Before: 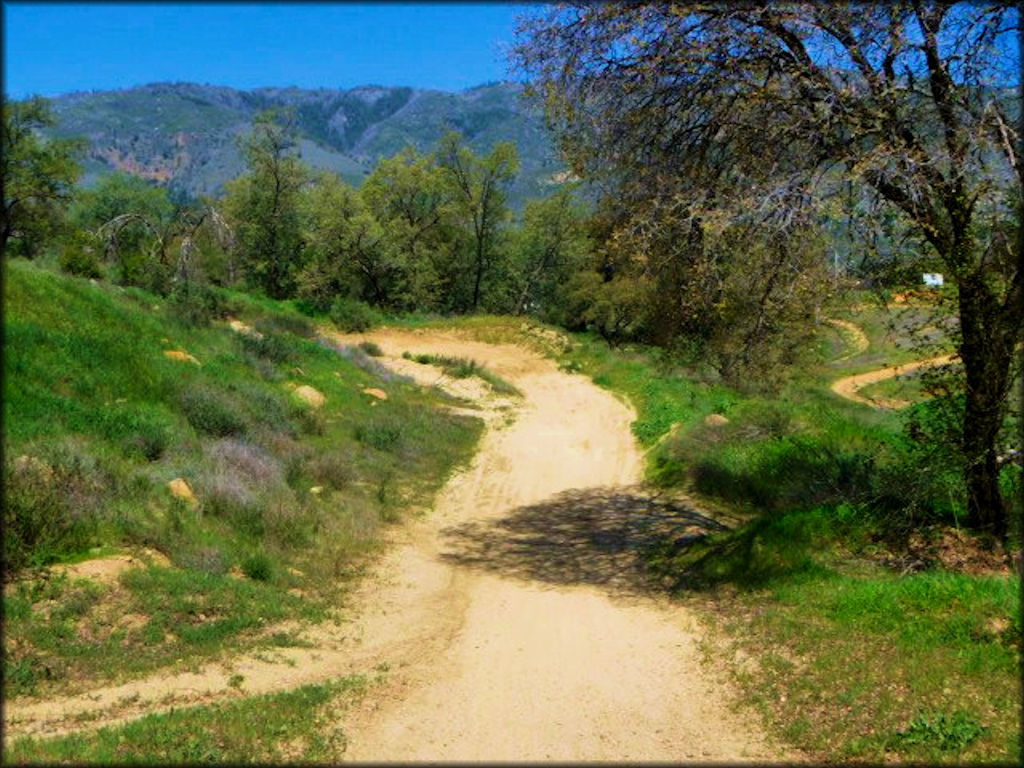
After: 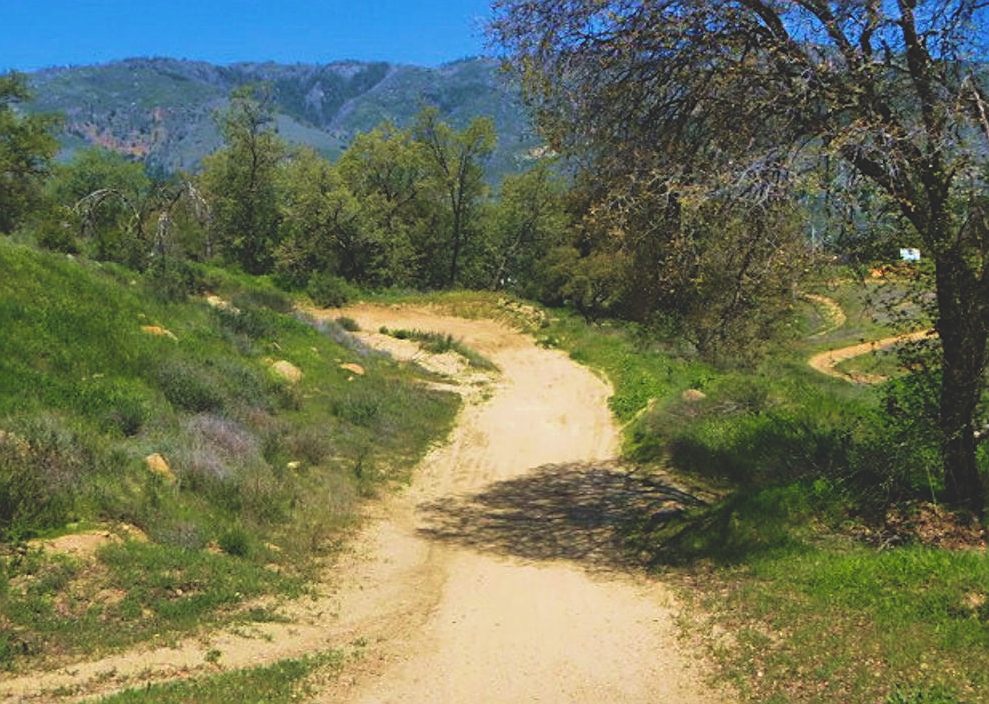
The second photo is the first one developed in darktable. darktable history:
crop: left 2.325%, top 3.35%, right 1.067%, bottom 4.884%
color zones: curves: ch2 [(0, 0.5) (0.143, 0.5) (0.286, 0.489) (0.415, 0.421) (0.571, 0.5) (0.714, 0.5) (0.857, 0.5) (1, 0.5)]
sharpen: on, module defaults
exposure: black level correction -0.022, exposure -0.035 EV, compensate exposure bias true, compensate highlight preservation false
